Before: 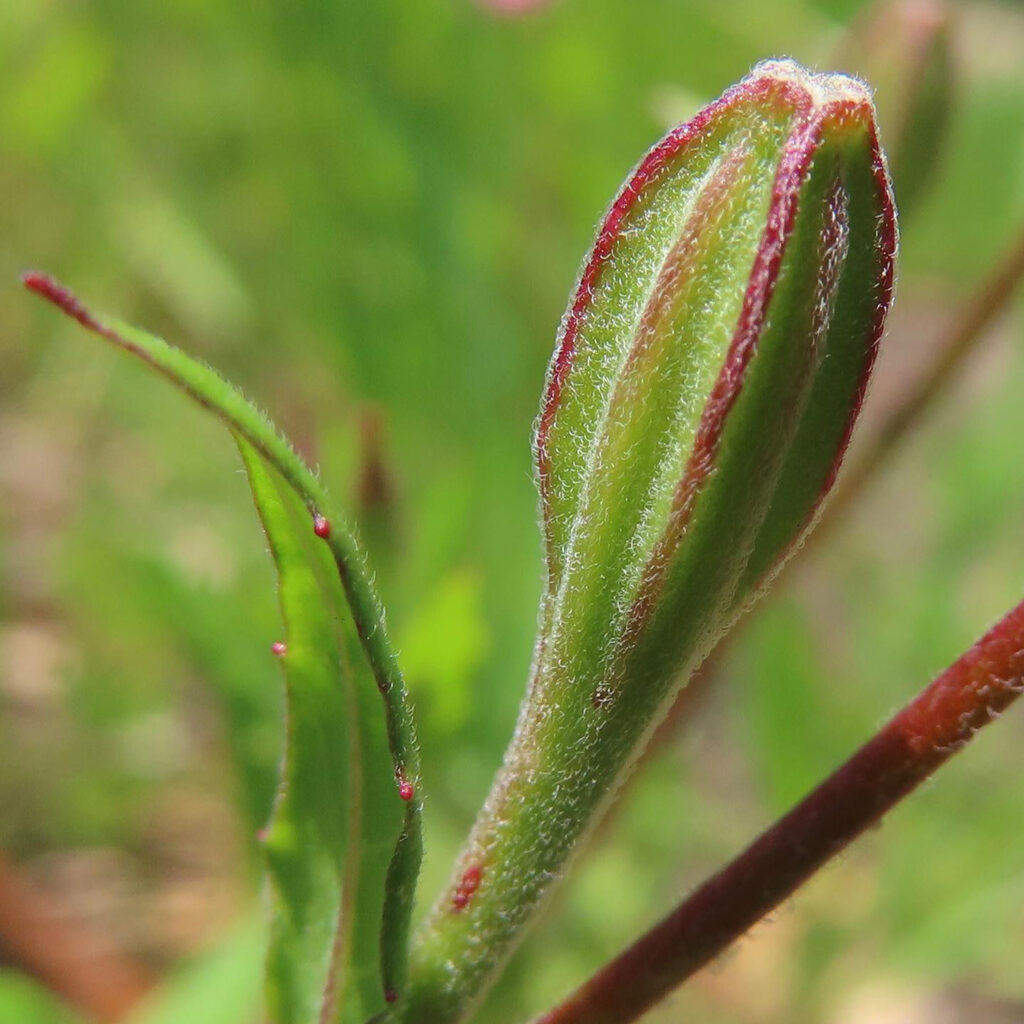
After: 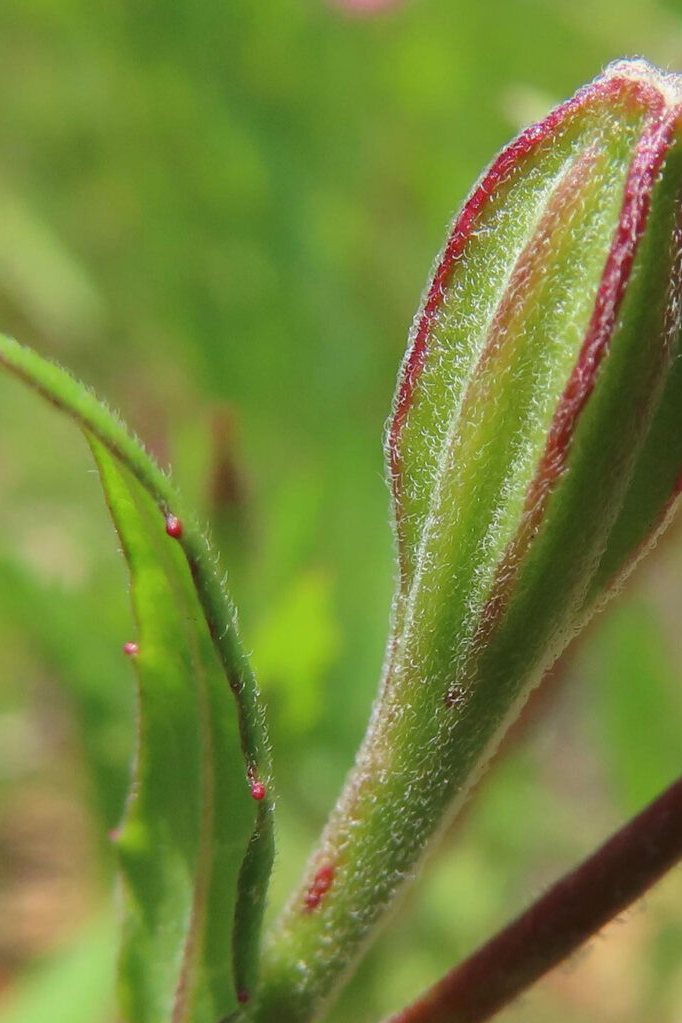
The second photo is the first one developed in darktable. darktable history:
crop and rotate: left 14.473%, right 18.905%
